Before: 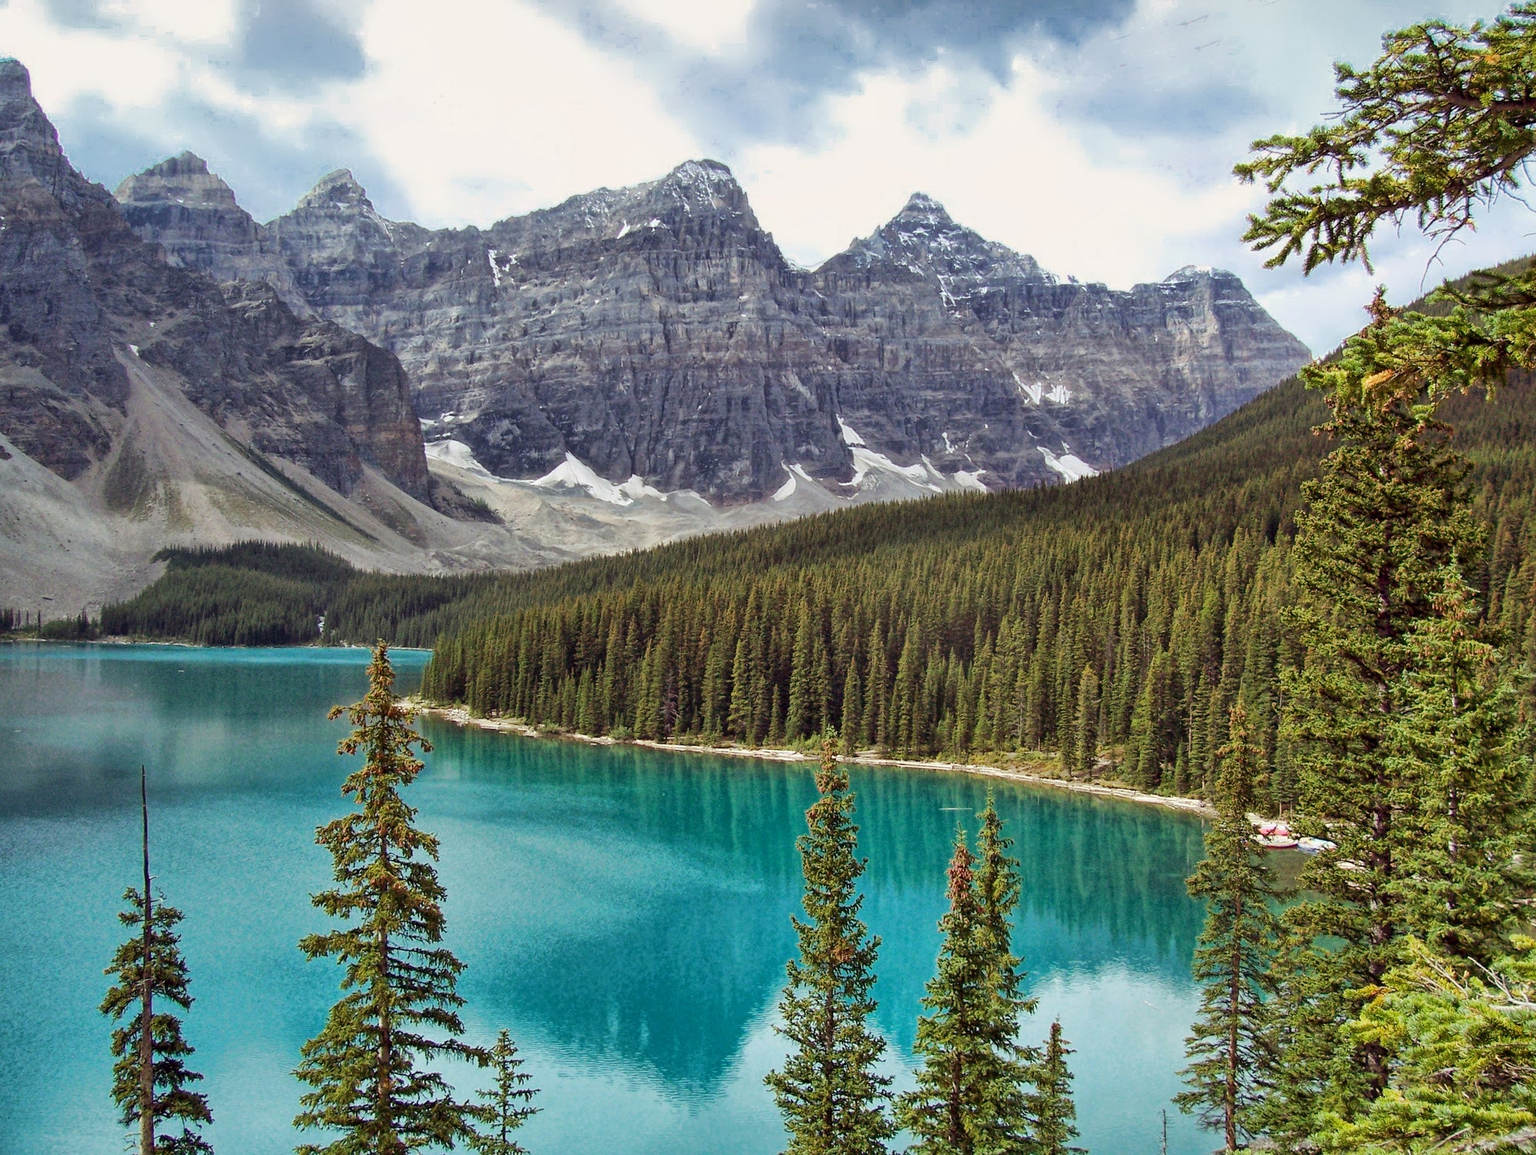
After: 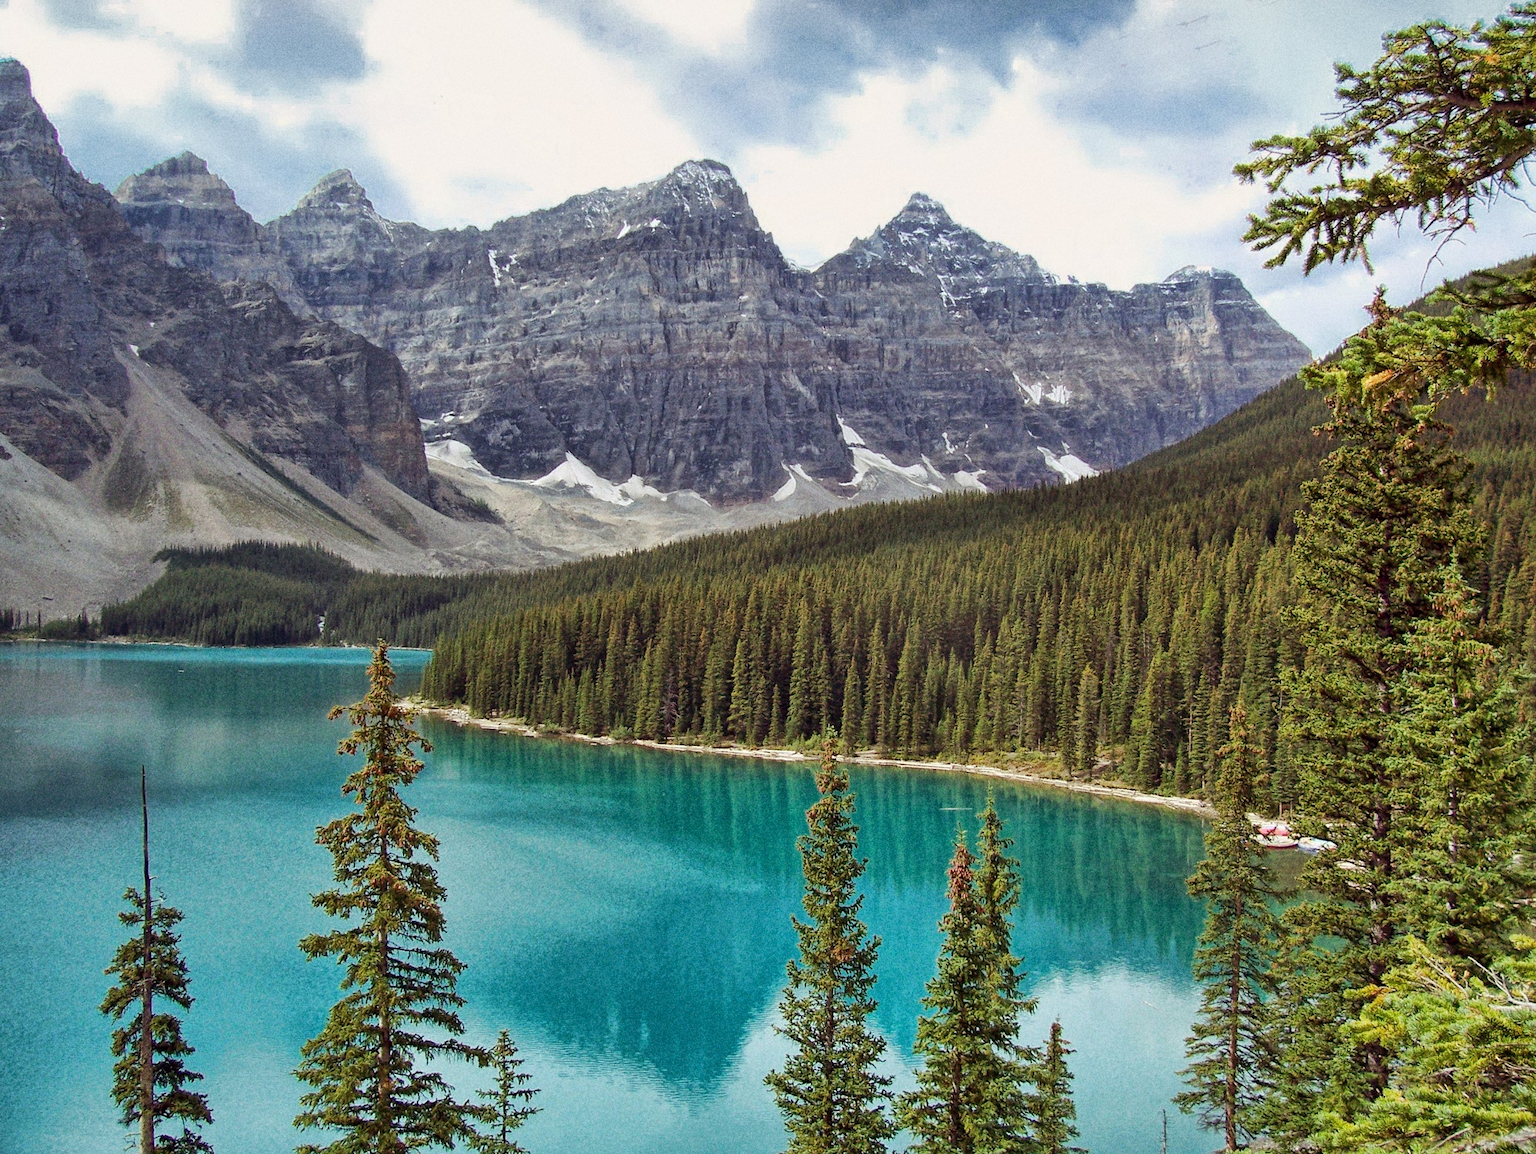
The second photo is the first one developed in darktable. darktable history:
rotate and perspective: automatic cropping original format, crop left 0, crop top 0
grain: coarseness 8.68 ISO, strength 31.94%
